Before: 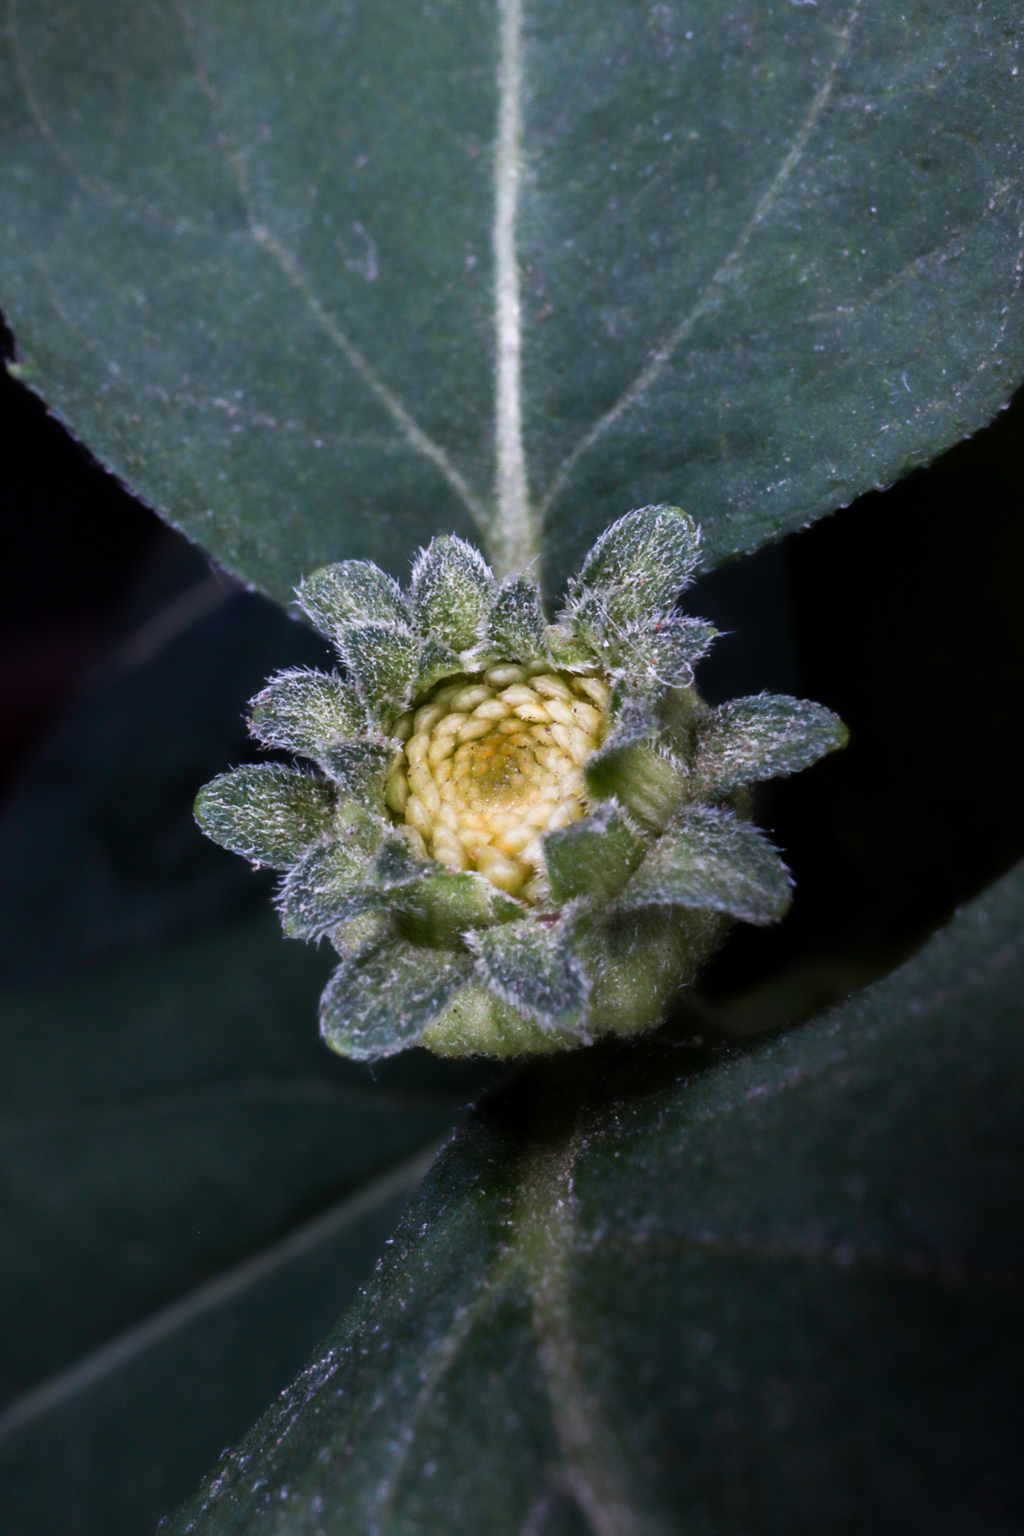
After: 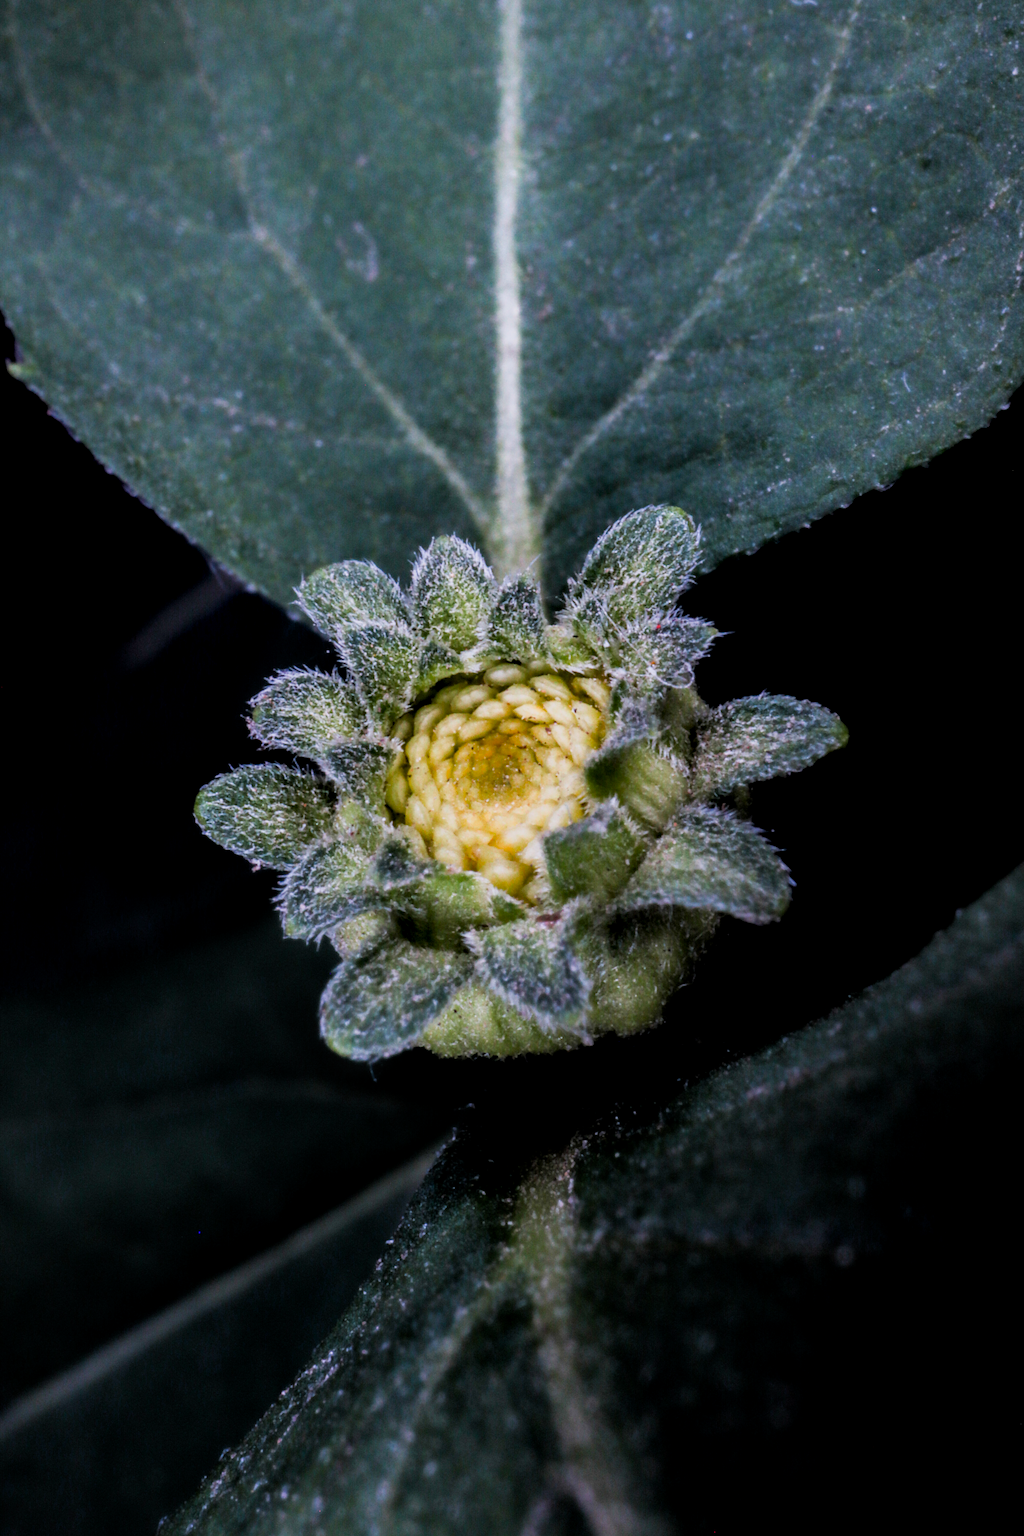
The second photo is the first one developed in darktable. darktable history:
tone equalizer: mask exposure compensation -0.502 EV
color calibration: illuminant same as pipeline (D50), adaptation XYZ, x 0.345, y 0.358, temperature 5018.38 K
local contrast: on, module defaults
filmic rgb: black relative exposure -7.73 EV, white relative exposure 4.37 EV, target black luminance 0%, hardness 3.76, latitude 50.53%, contrast 1.074, highlights saturation mix 8.67%, shadows ↔ highlights balance -0.265%, color science v5 (2021), contrast in shadows safe, contrast in highlights safe
